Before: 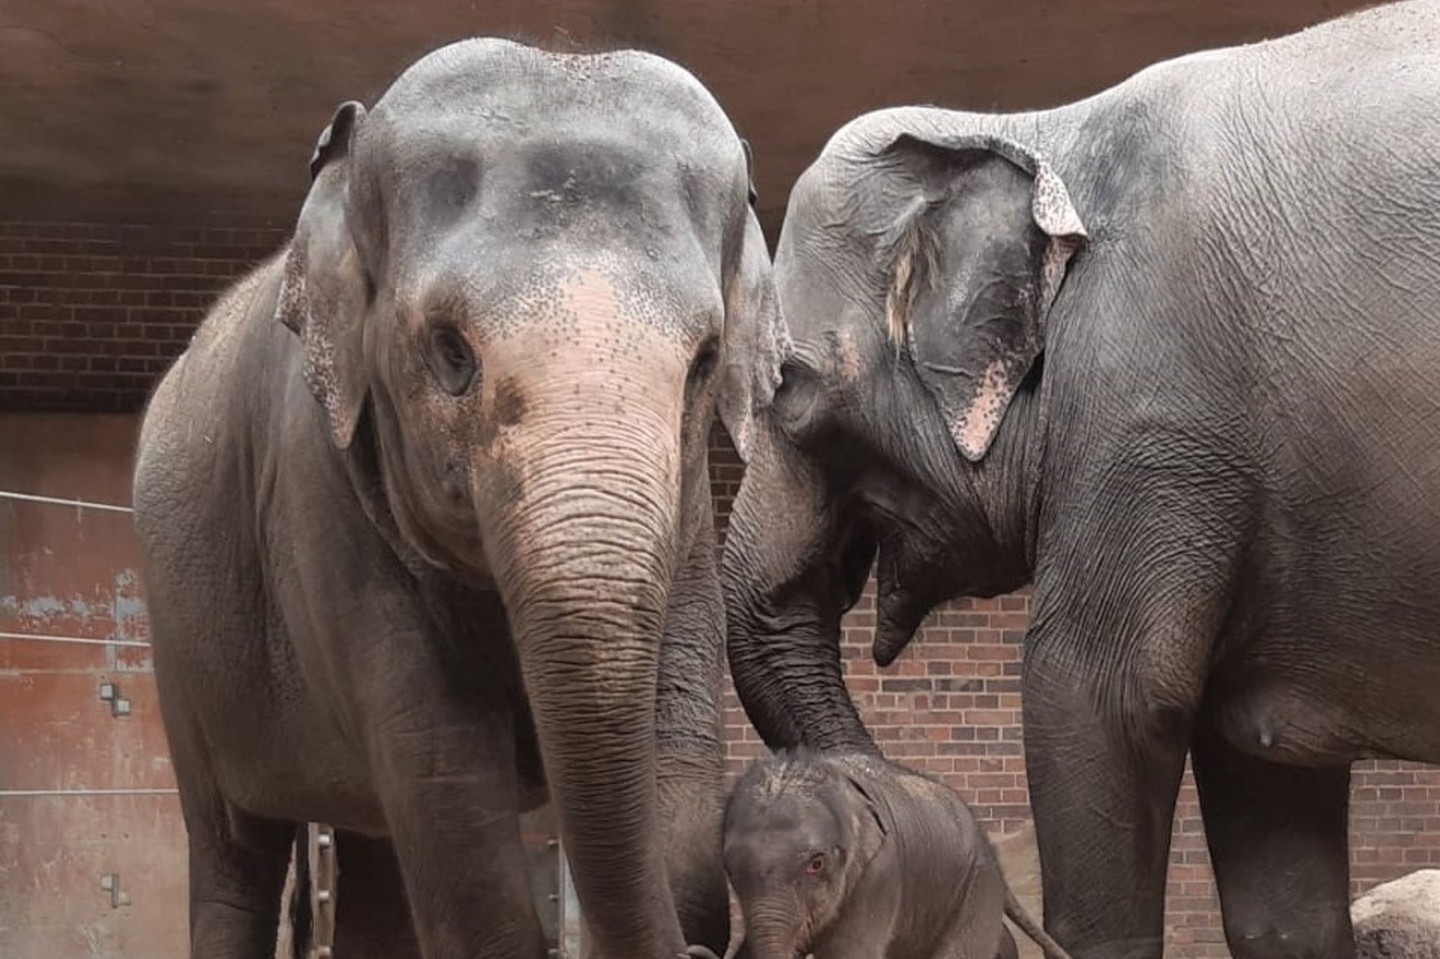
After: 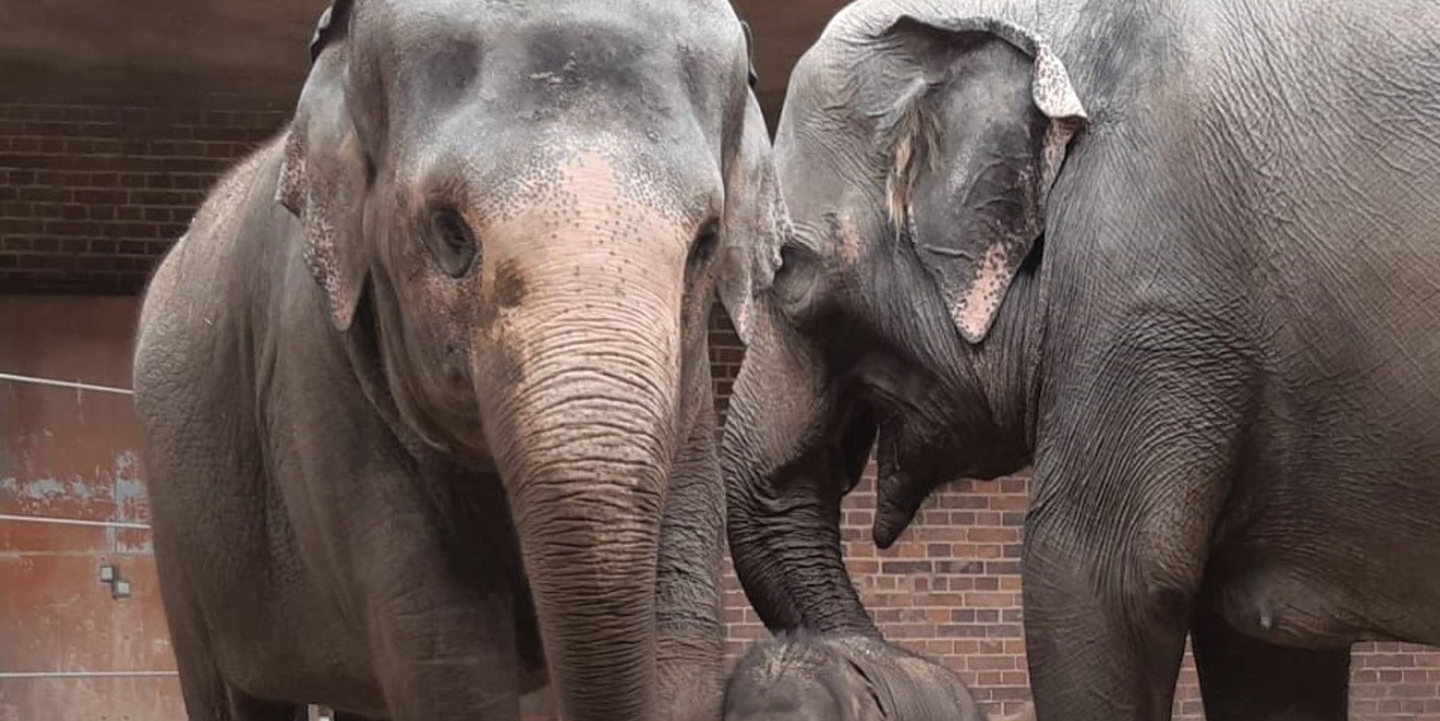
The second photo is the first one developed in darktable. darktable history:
crop and rotate: top 12.376%, bottom 12.405%
tone equalizer: on, module defaults
